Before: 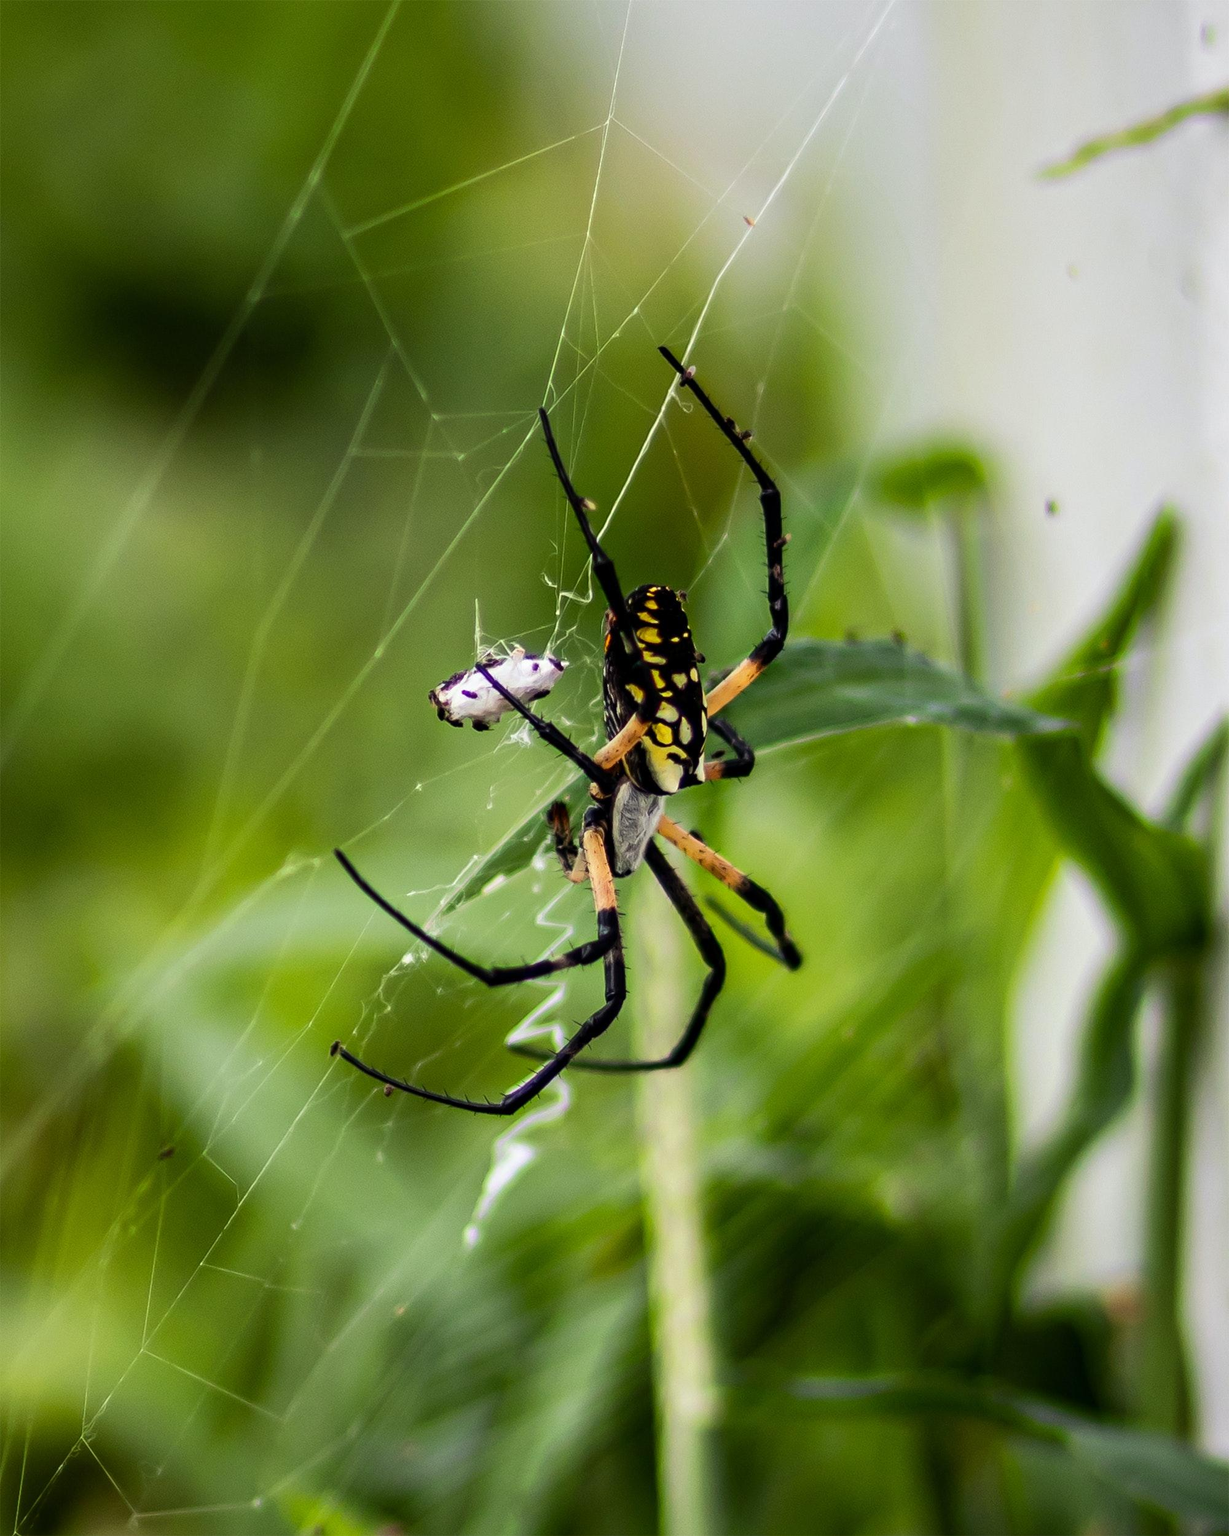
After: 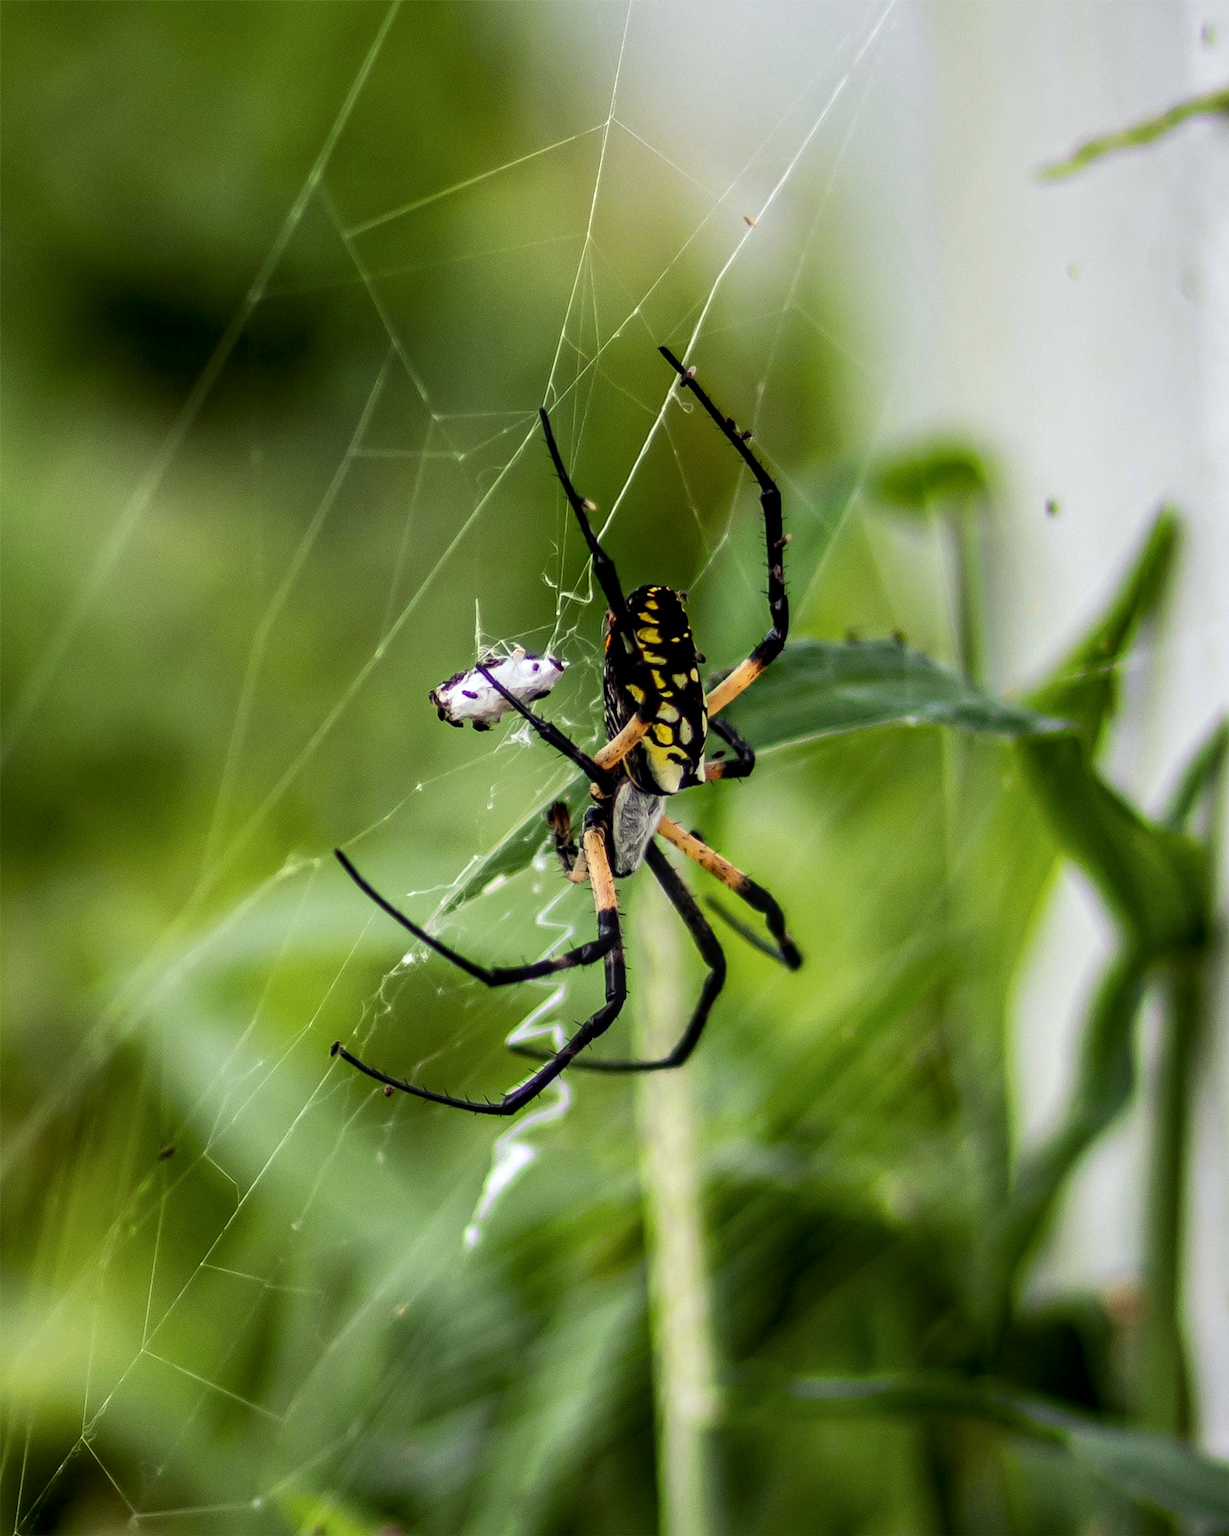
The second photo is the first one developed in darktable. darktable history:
local contrast: on, module defaults
contrast brightness saturation: saturation -0.05
white balance: red 0.986, blue 1.01
